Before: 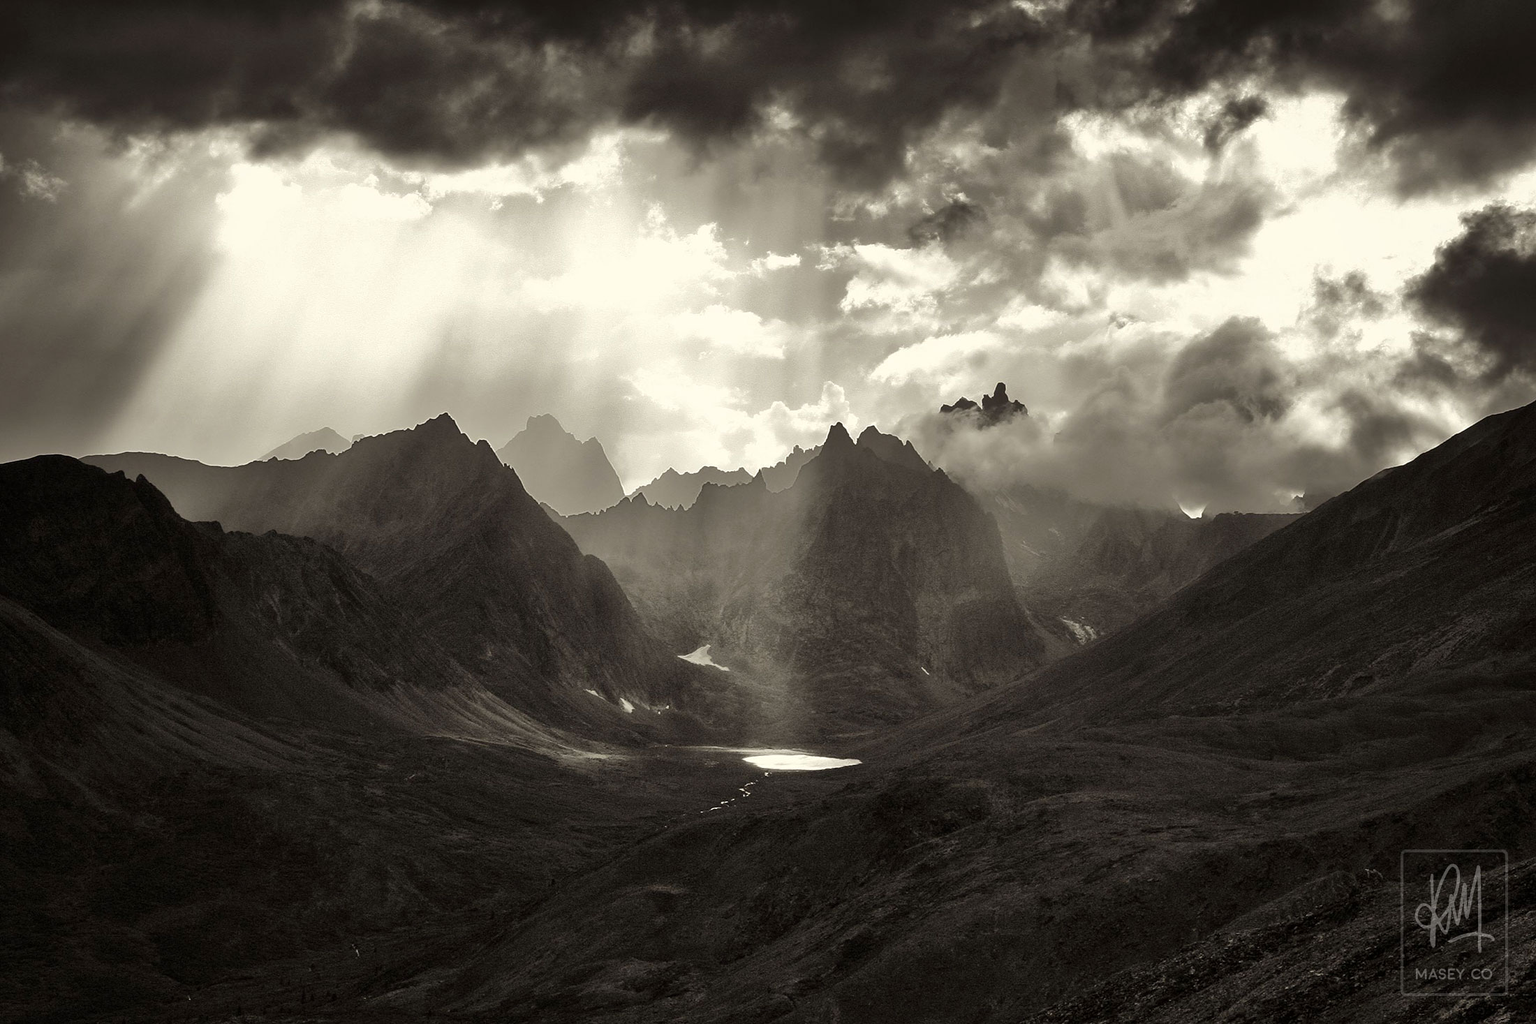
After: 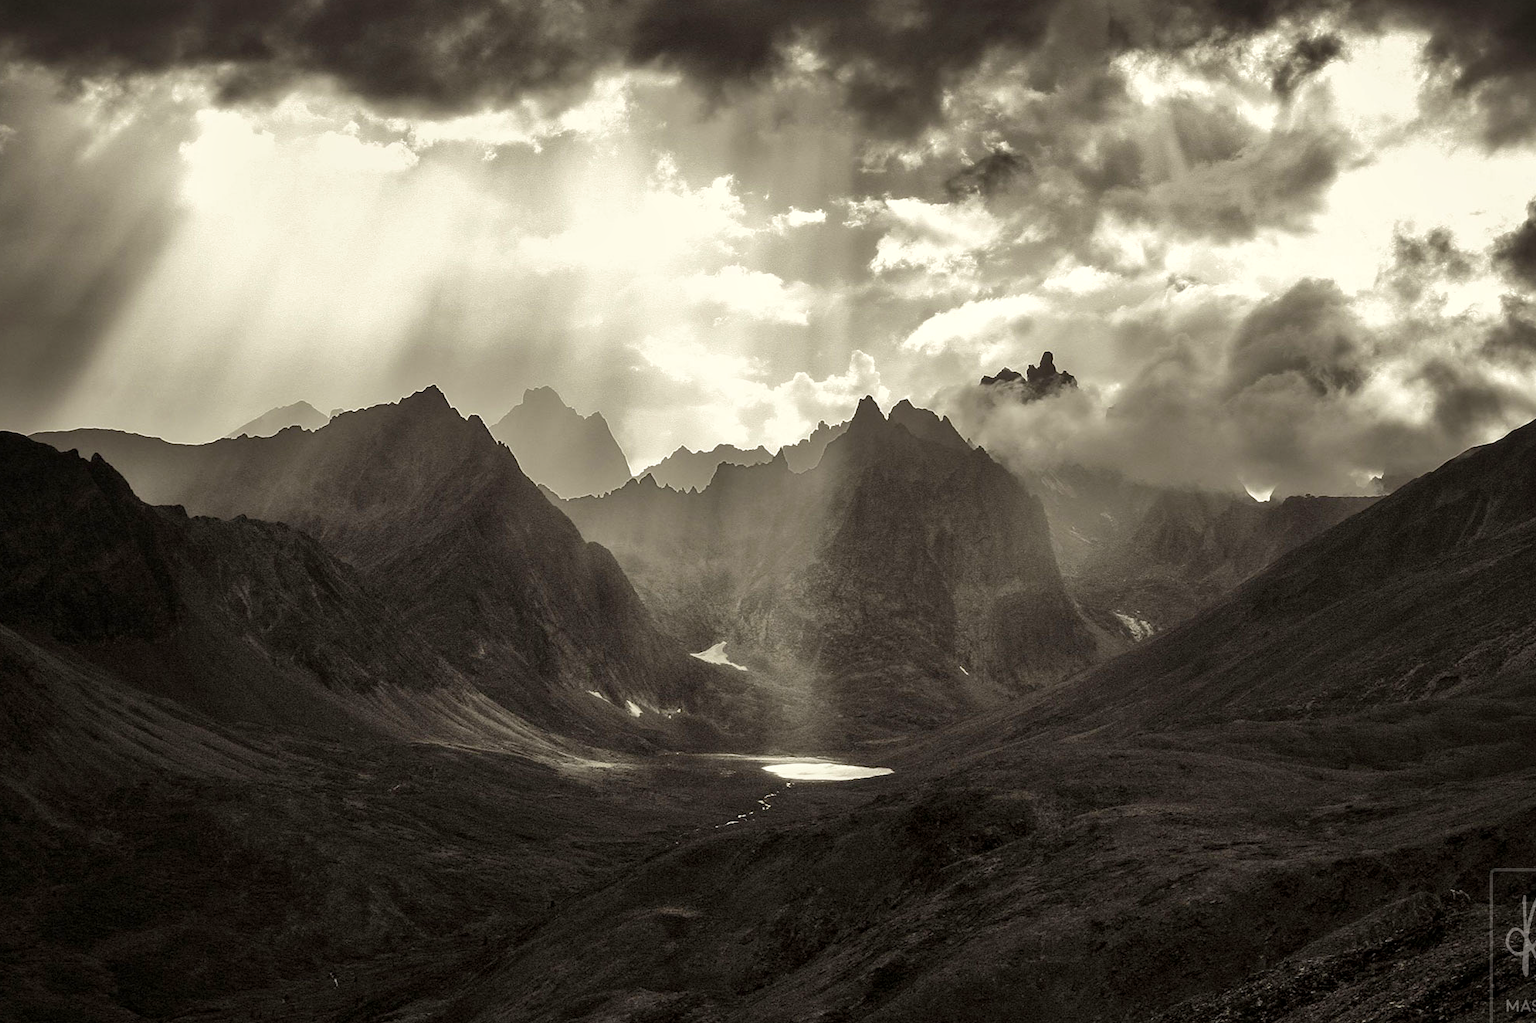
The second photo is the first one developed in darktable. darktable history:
crop: left 3.511%, top 6.384%, right 6.048%, bottom 3.262%
velvia: on, module defaults
local contrast: on, module defaults
